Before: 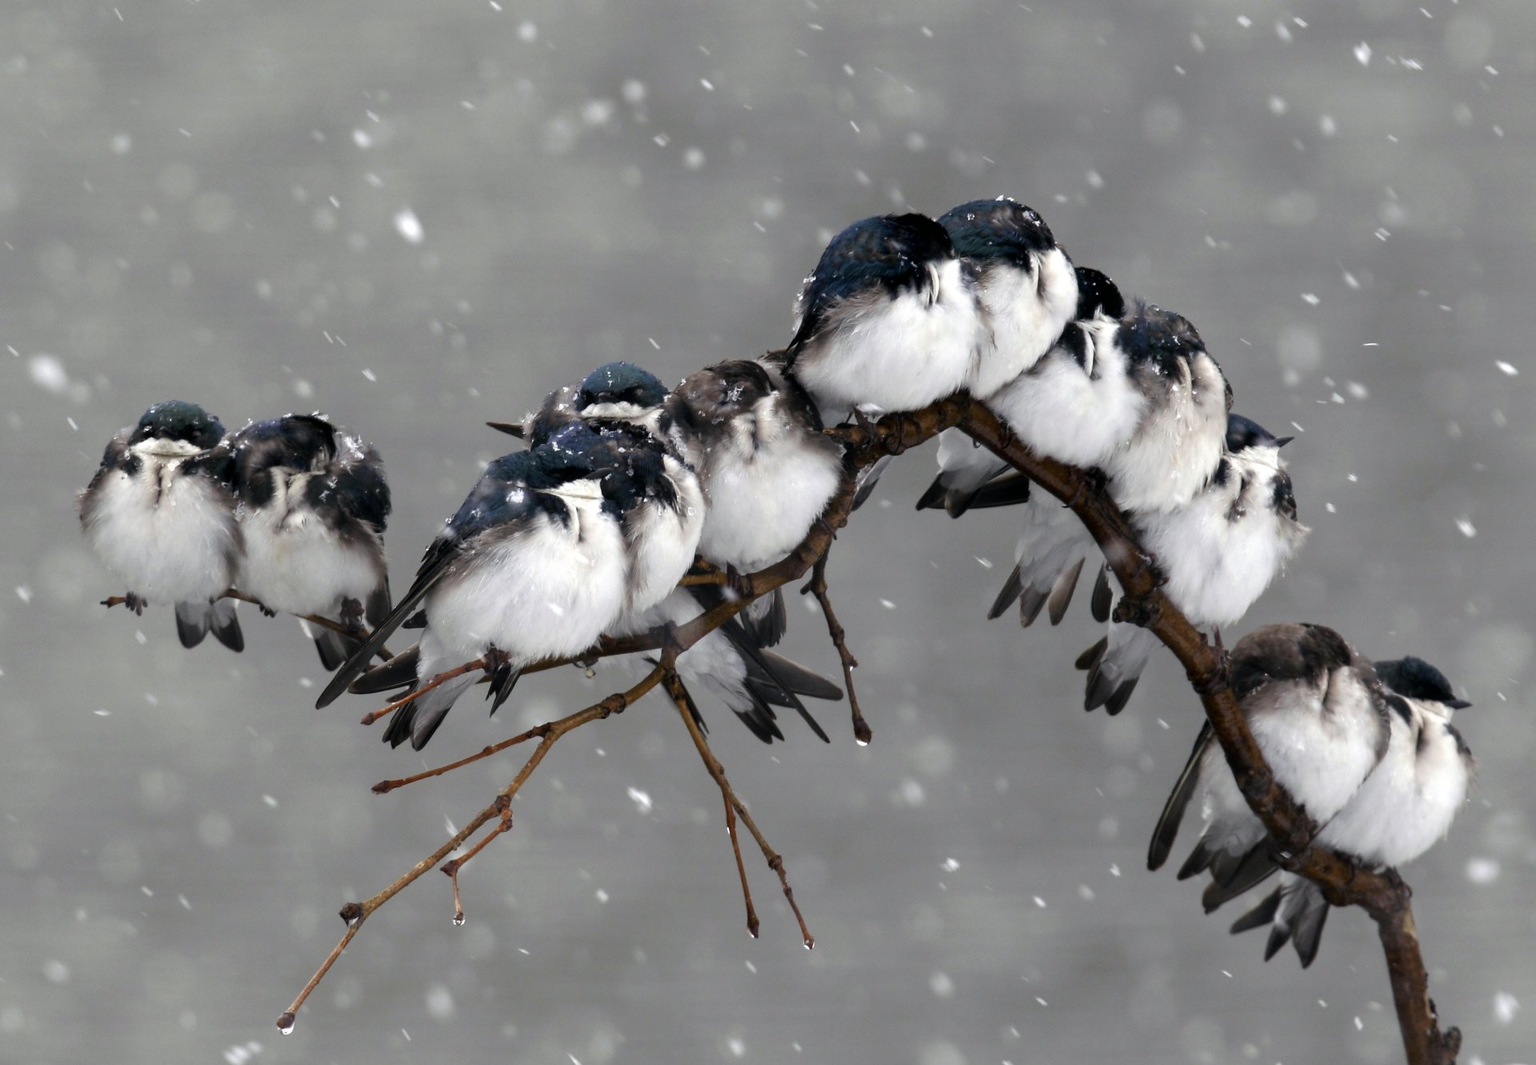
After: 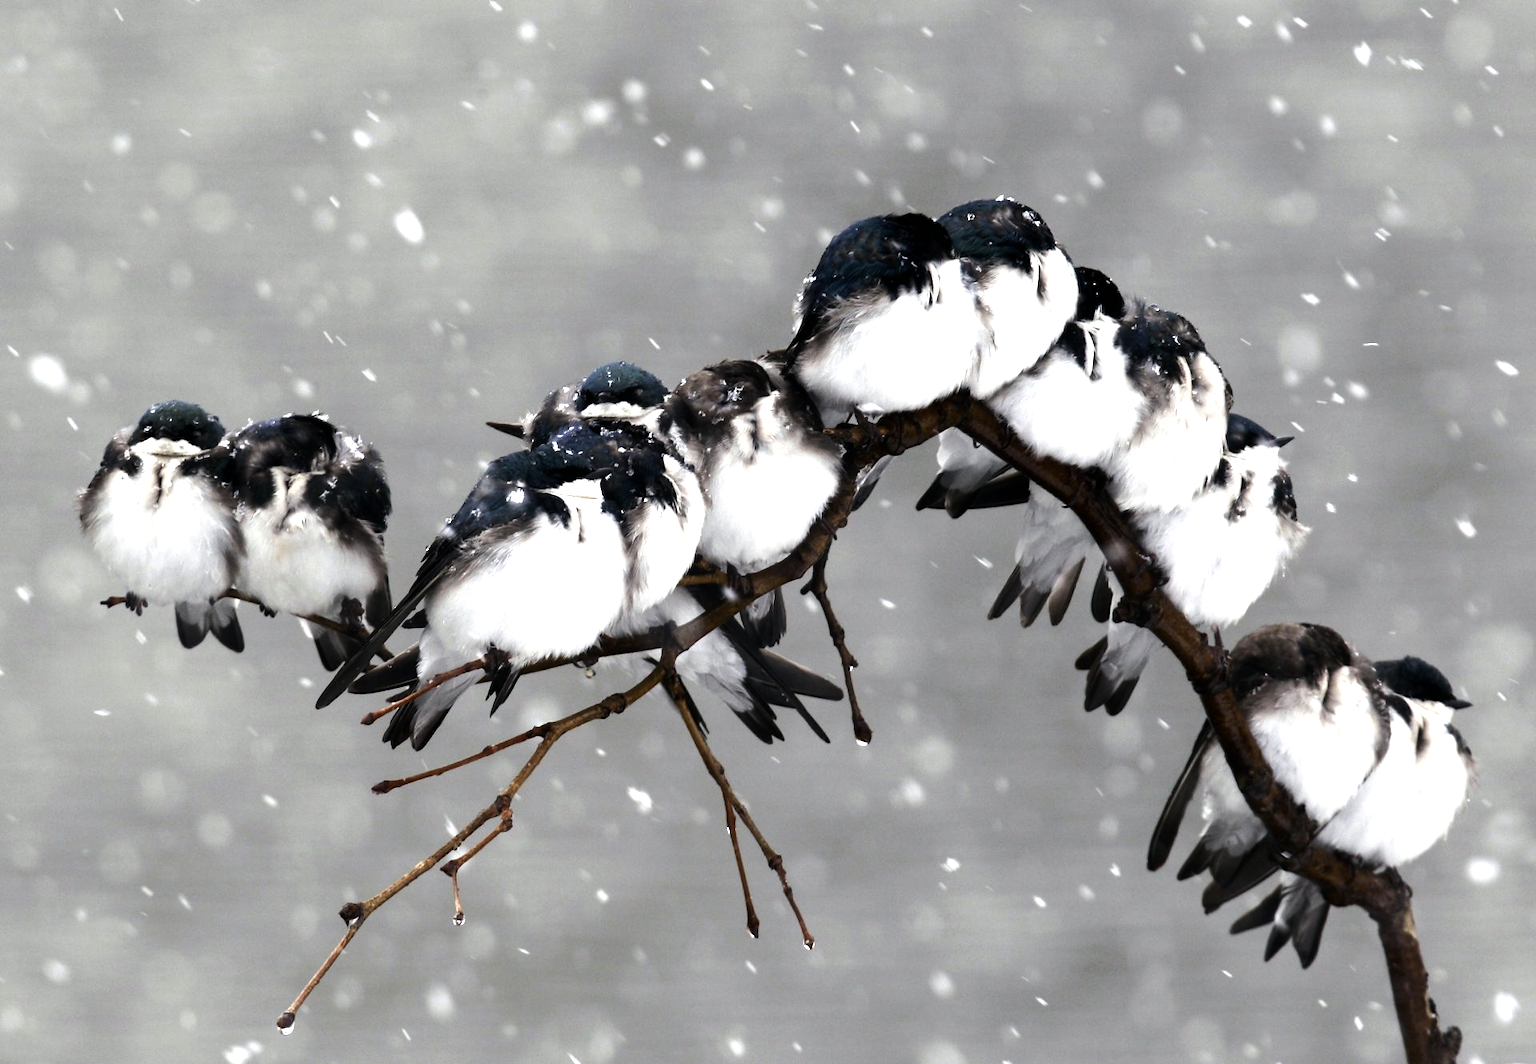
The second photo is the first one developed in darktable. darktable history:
shadows and highlights: shadows 4.1, highlights -17.6, soften with gaussian
tone equalizer: -8 EV -1.08 EV, -7 EV -1.01 EV, -6 EV -0.867 EV, -5 EV -0.578 EV, -3 EV 0.578 EV, -2 EV 0.867 EV, -1 EV 1.01 EV, +0 EV 1.08 EV, edges refinement/feathering 500, mask exposure compensation -1.57 EV, preserve details no
